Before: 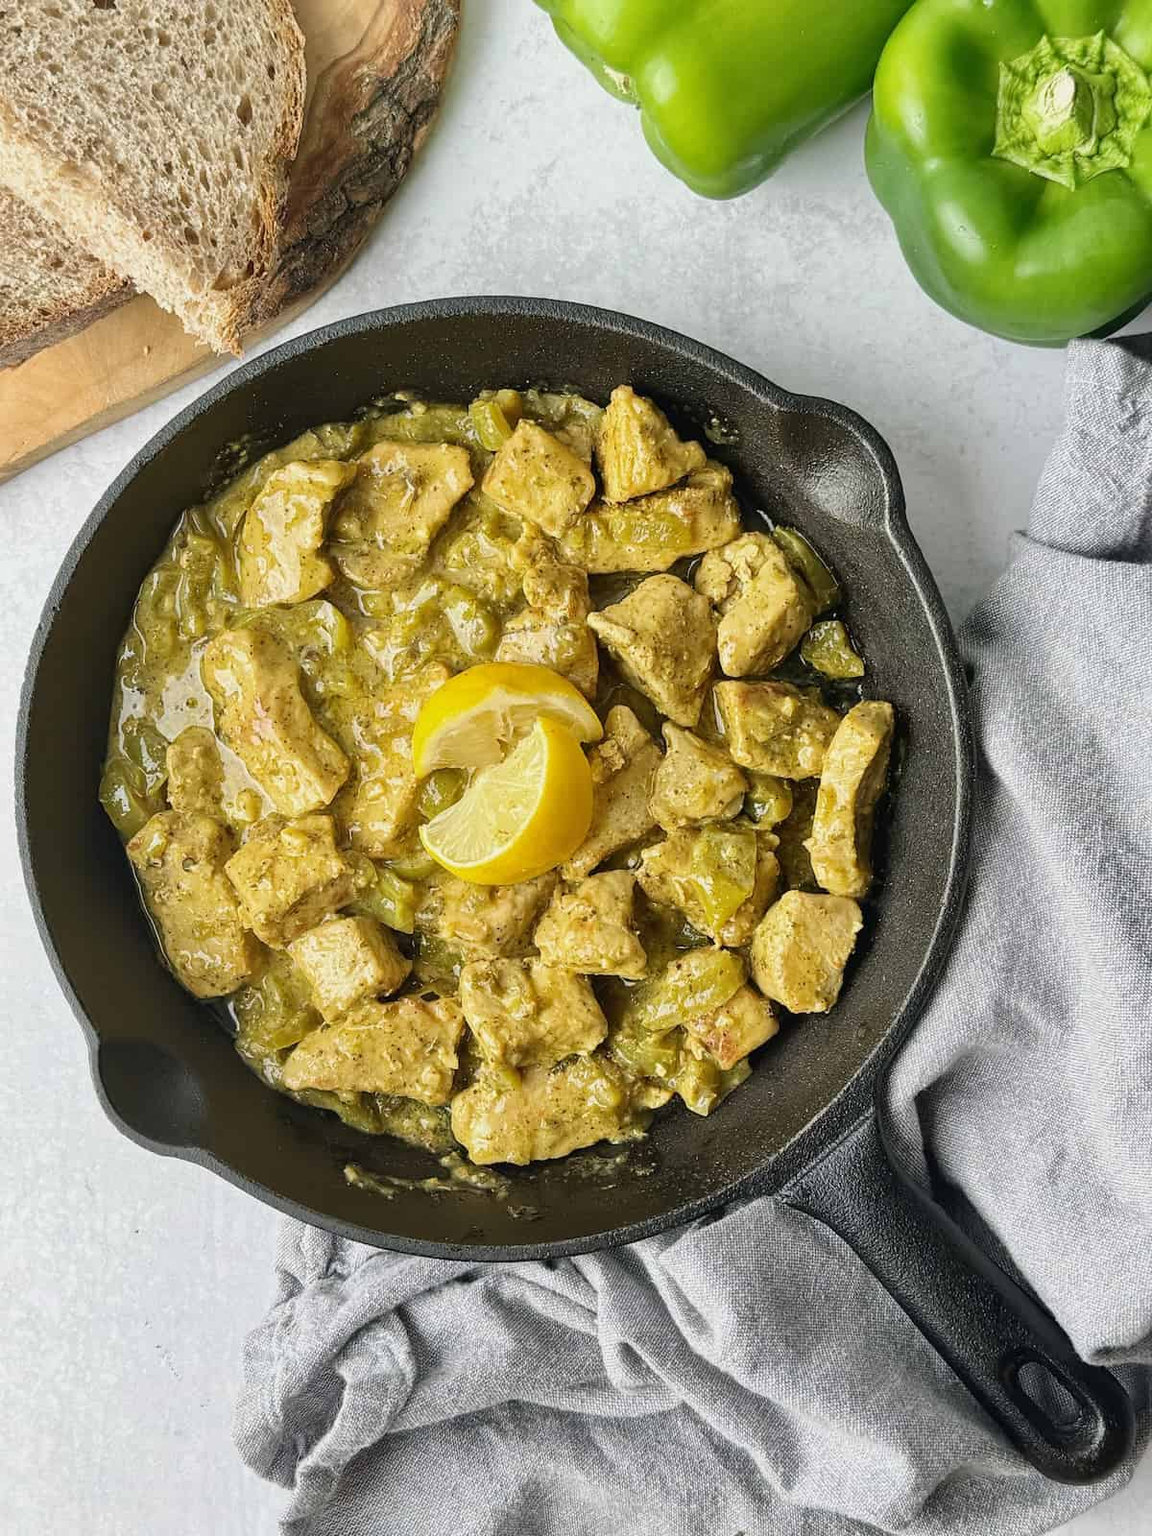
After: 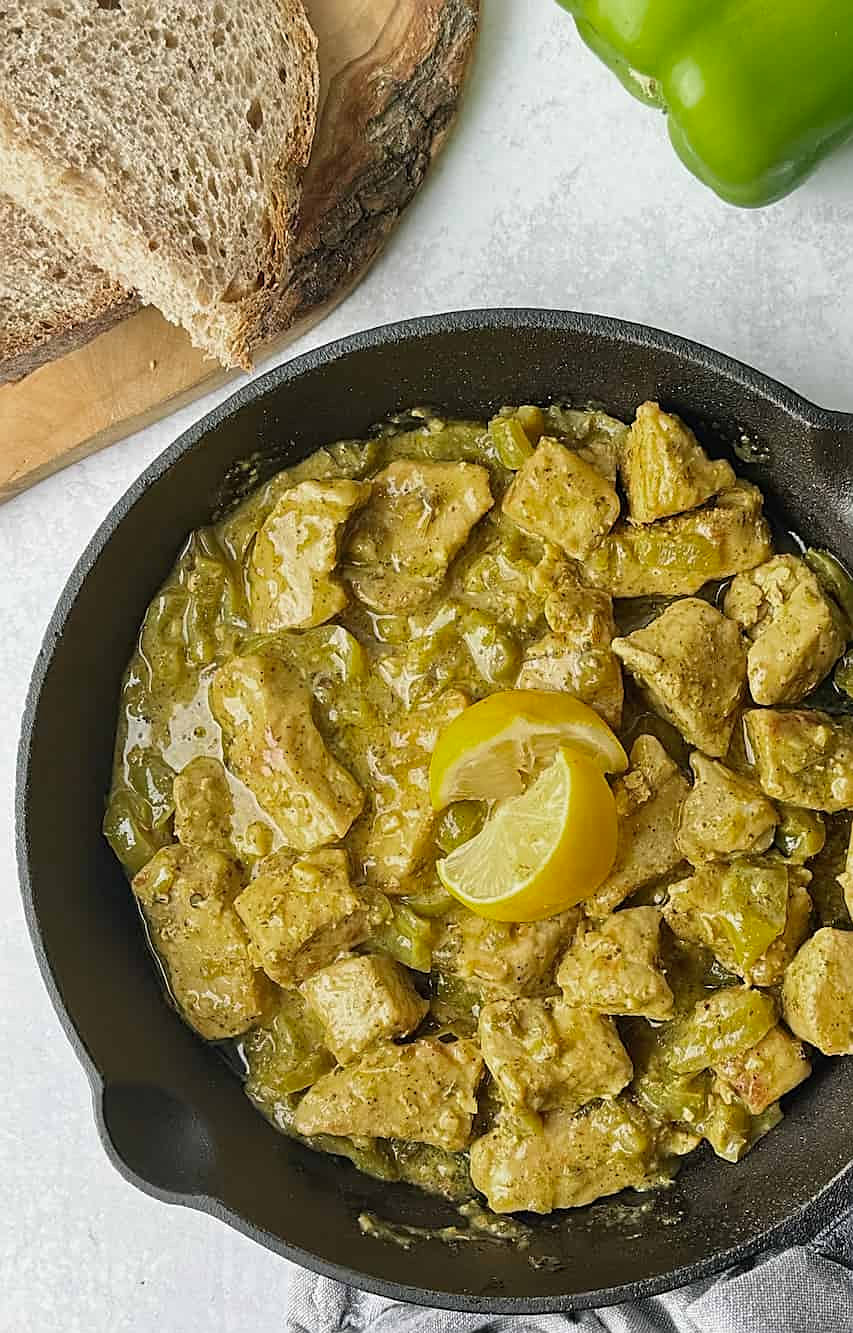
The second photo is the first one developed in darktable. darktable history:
crop: right 28.885%, bottom 16.626%
levels: levels [0, 0.492, 0.984]
sharpen: on, module defaults
color zones: curves: ch0 [(0, 0.444) (0.143, 0.442) (0.286, 0.441) (0.429, 0.441) (0.571, 0.441) (0.714, 0.441) (0.857, 0.442) (1, 0.444)]
